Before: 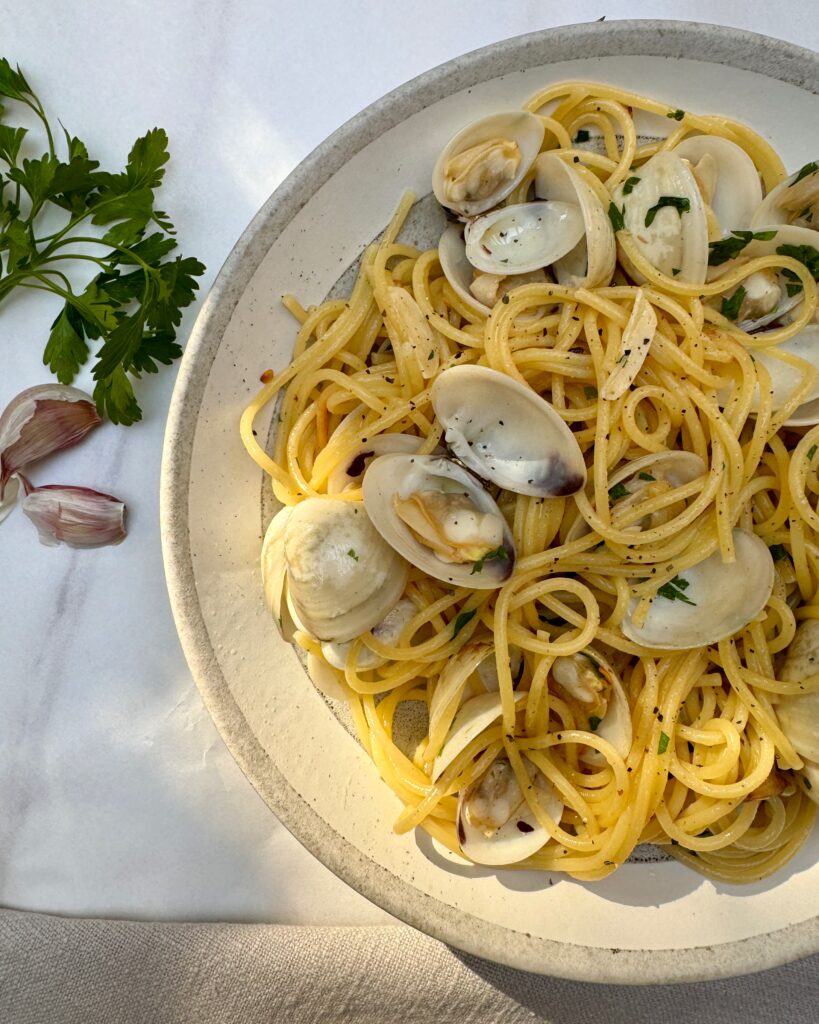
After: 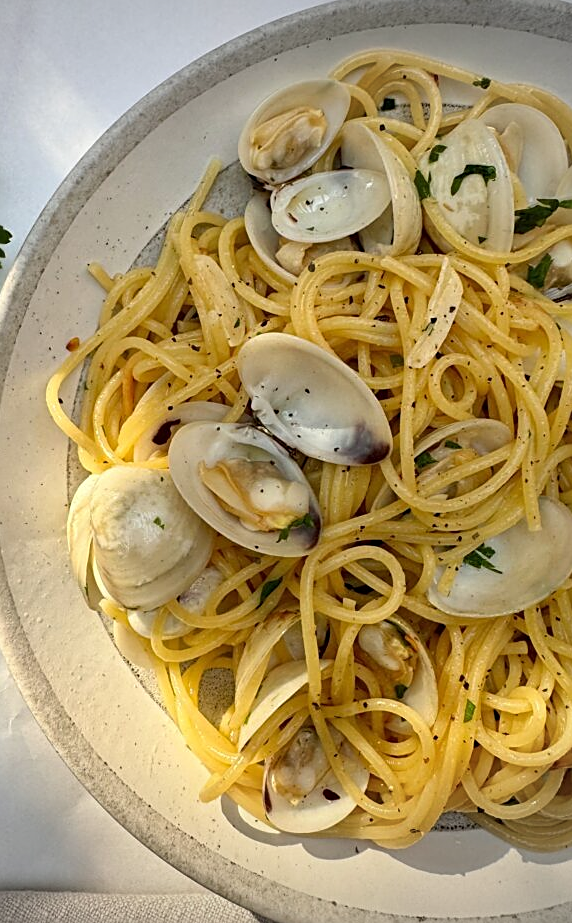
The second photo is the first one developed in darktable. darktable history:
vignetting: fall-off start 85.82%, fall-off radius 79.8%, width/height ratio 1.215
crop and rotate: left 23.764%, top 3.208%, right 6.354%, bottom 6.581%
sharpen: on, module defaults
